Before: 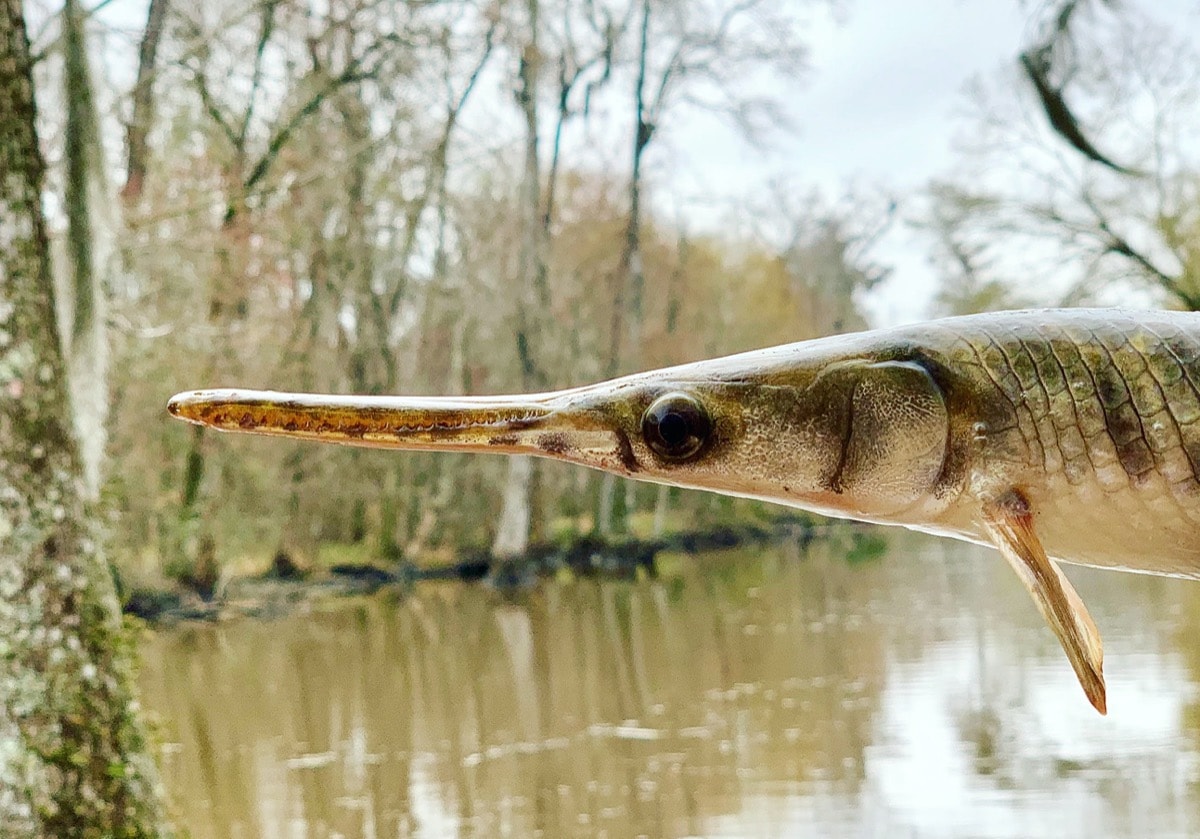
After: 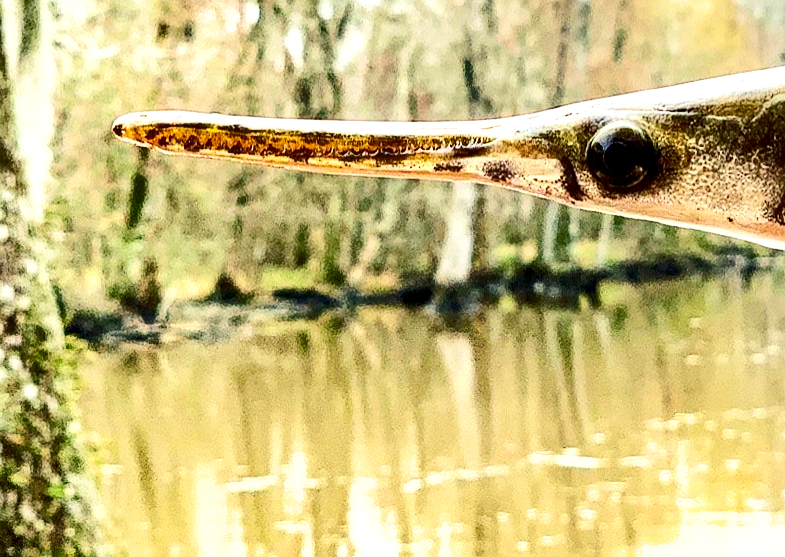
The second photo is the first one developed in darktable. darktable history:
sharpen: amount 0.208
exposure: black level correction 0.001, exposure 0.298 EV, compensate highlight preservation false
crop and rotate: angle -0.861°, left 3.693%, top 32.103%, right 29.484%
local contrast: highlights 61%, shadows 115%, detail 107%, midtone range 0.528
contrast brightness saturation: contrast 0.294
tone equalizer: -8 EV -0.722 EV, -7 EV -0.707 EV, -6 EV -0.633 EV, -5 EV -0.409 EV, -3 EV 0.403 EV, -2 EV 0.6 EV, -1 EV 0.679 EV, +0 EV 0.757 EV
shadows and highlights: soften with gaussian
